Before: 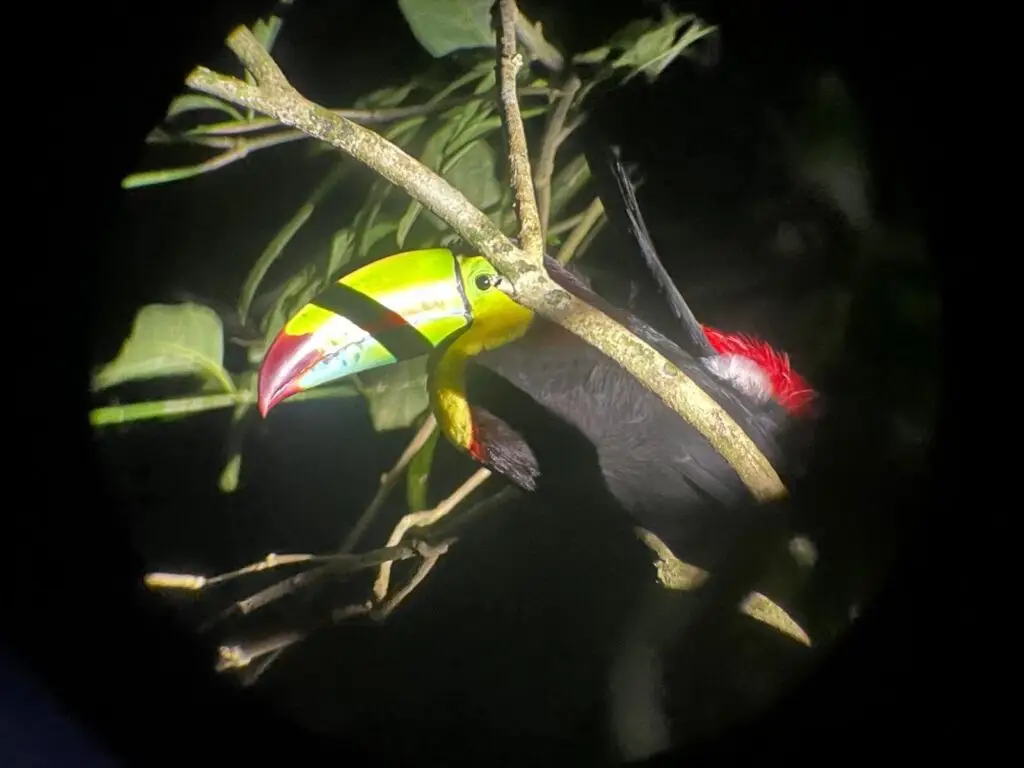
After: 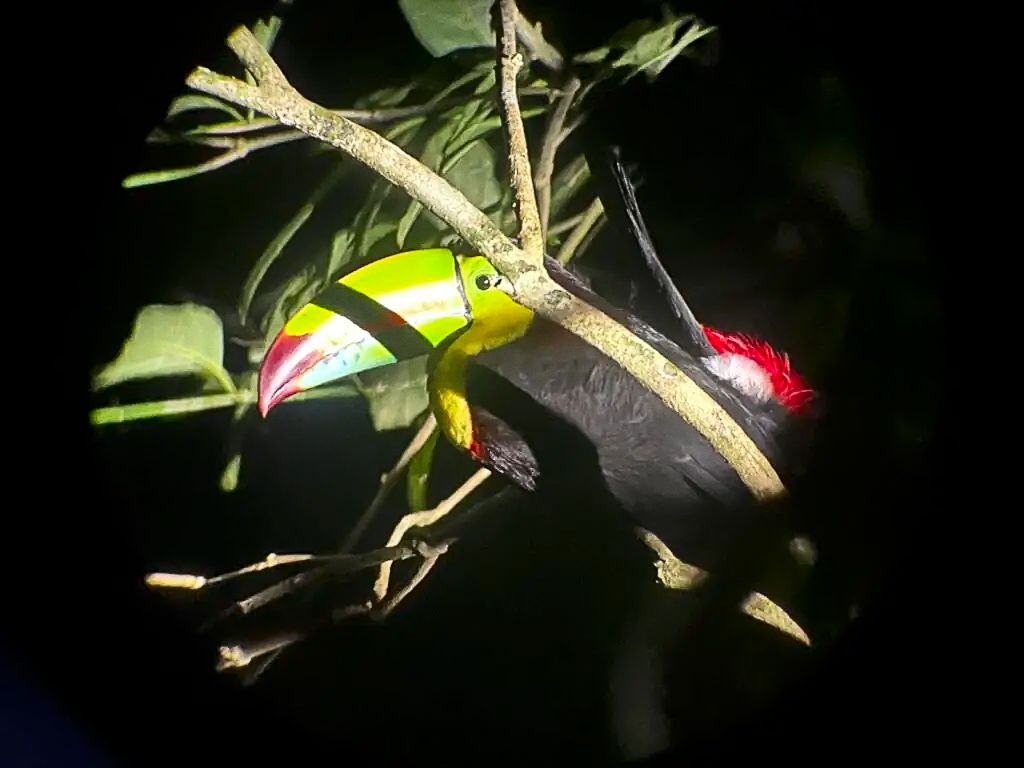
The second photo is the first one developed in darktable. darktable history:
contrast brightness saturation: contrast 0.28
sharpen: on, module defaults
vibrance: vibrance 67%
grain: coarseness 0.09 ISO, strength 10%
